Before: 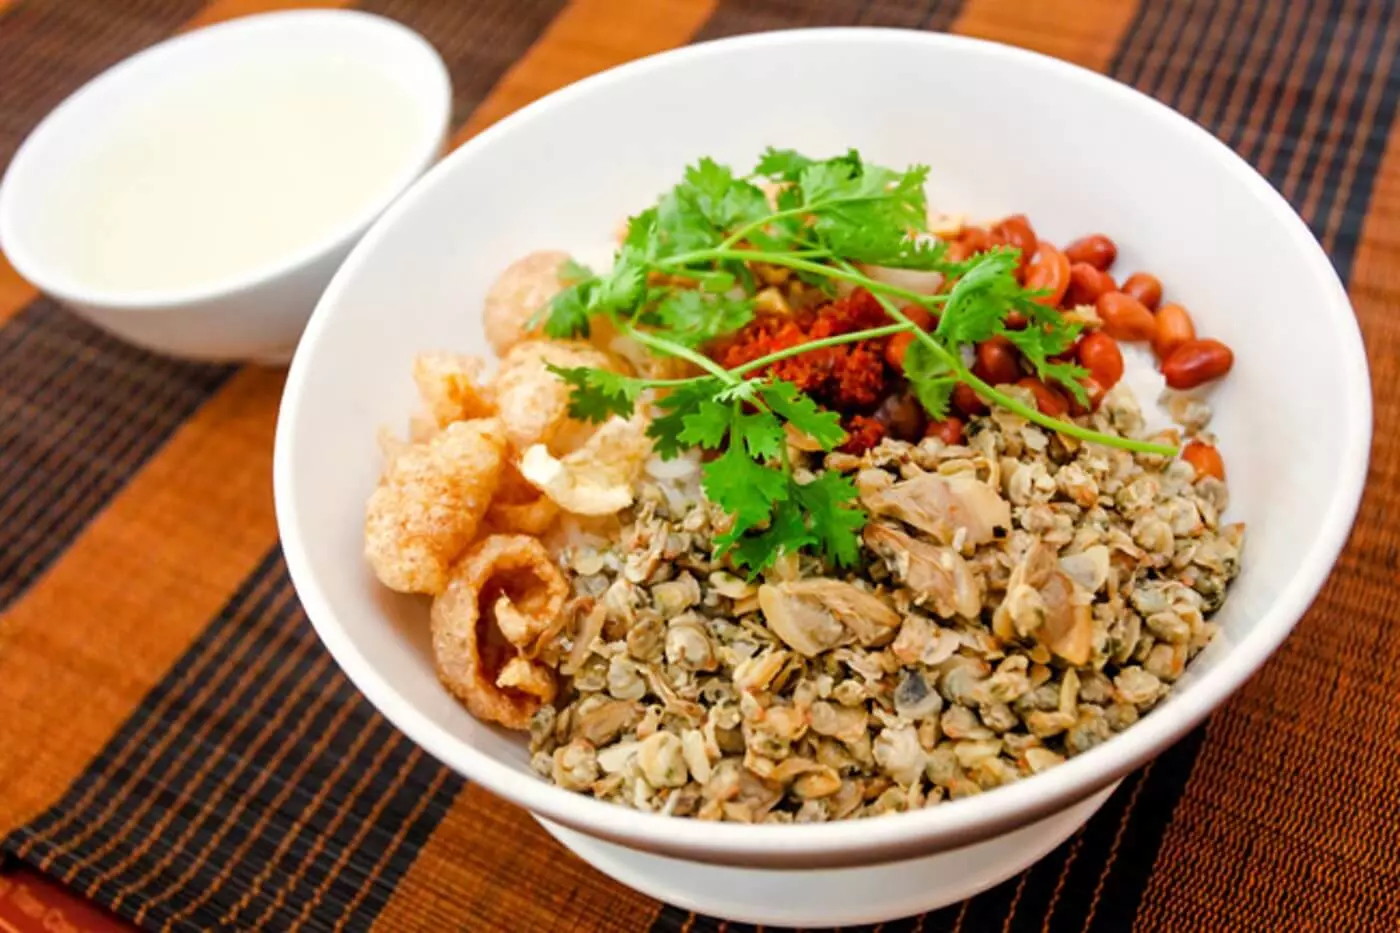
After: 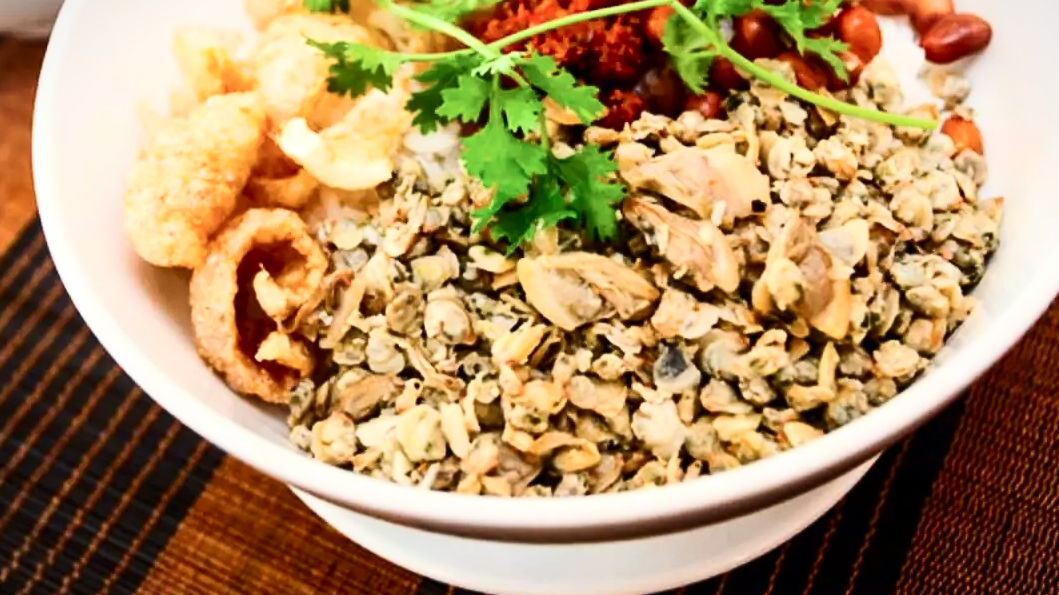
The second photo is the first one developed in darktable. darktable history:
crop and rotate: left 17.299%, top 35.115%, right 7.015%, bottom 1.024%
vignetting: fall-off start 100%, brightness -0.282, width/height ratio 1.31
contrast brightness saturation: contrast 0.39, brightness 0.1
